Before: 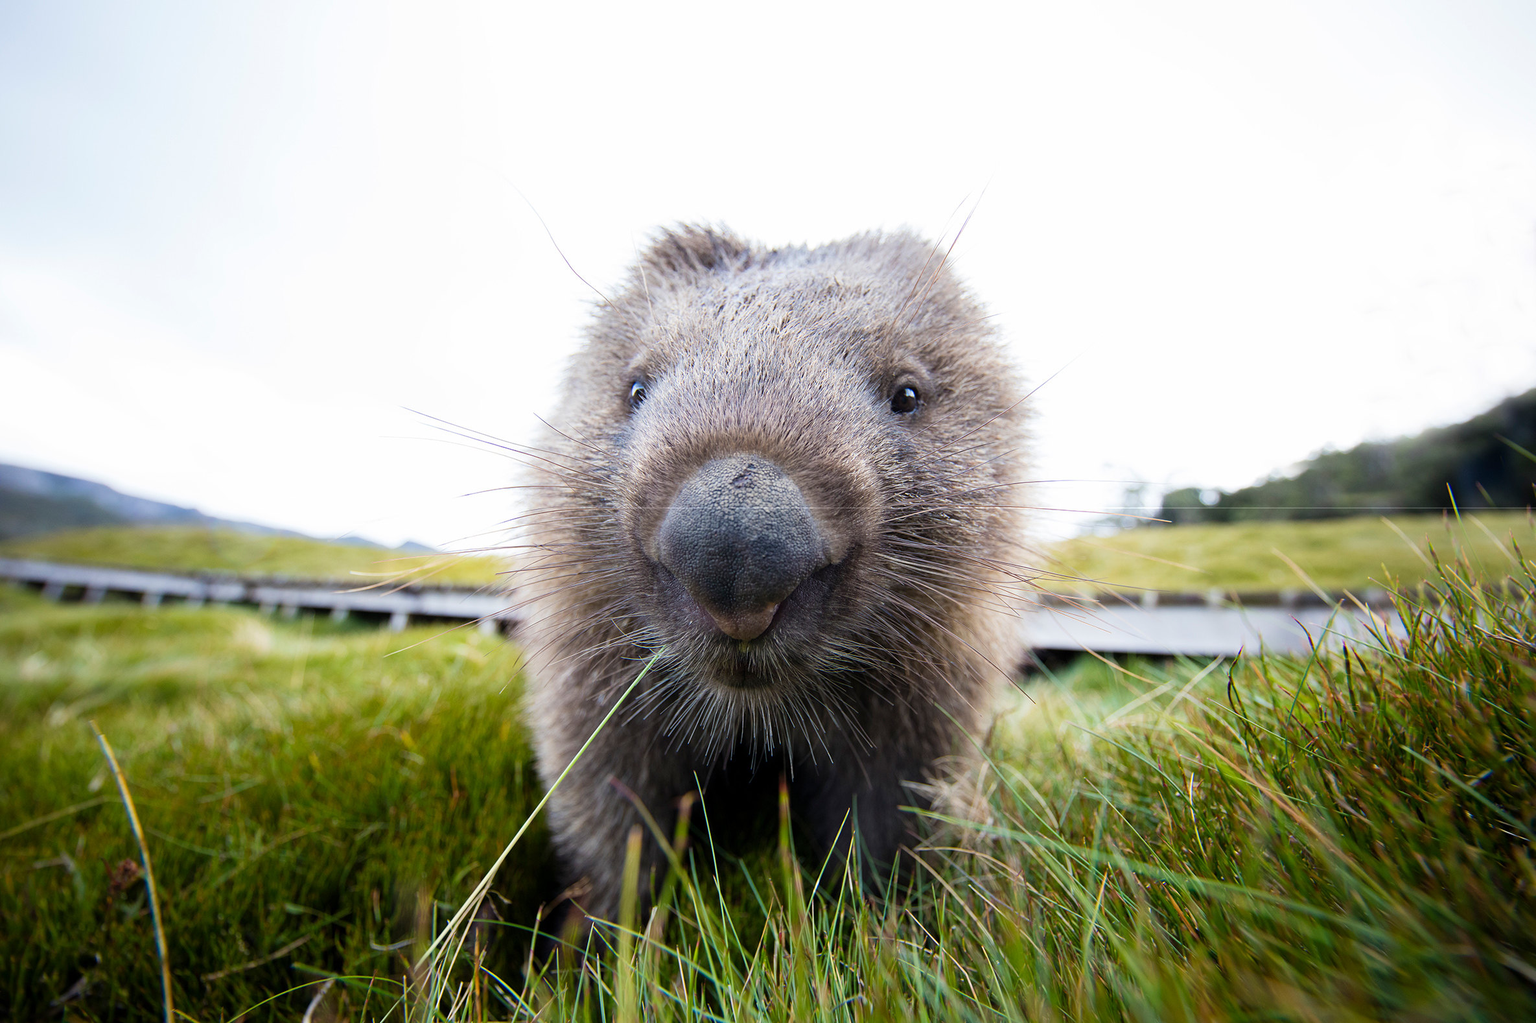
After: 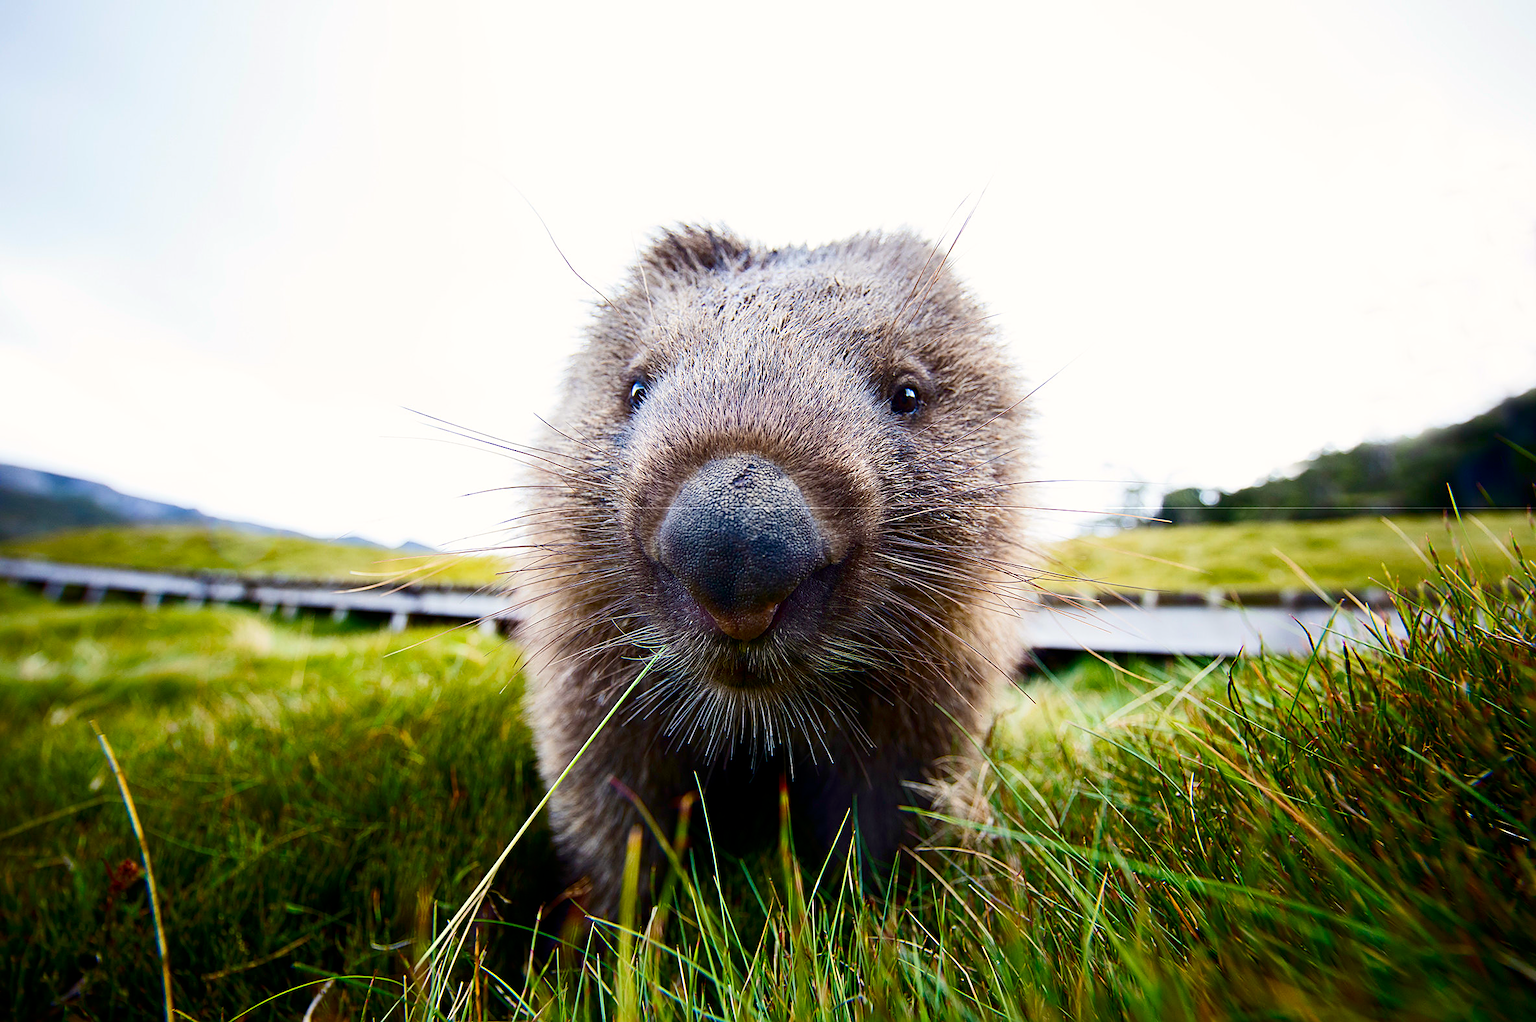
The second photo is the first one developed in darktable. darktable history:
sharpen: on, module defaults
shadows and highlights: radius 124.76, shadows 30.49, highlights -30.98, low approximation 0.01, soften with gaussian
tone equalizer: smoothing diameter 24.89%, edges refinement/feathering 13.79, preserve details guided filter
contrast brightness saturation: contrast 0.205, brightness -0.111, saturation 0.212
color balance rgb: linear chroma grading › global chroma 5.192%, perceptual saturation grading › global saturation 20%, perceptual saturation grading › highlights -25.011%, perceptual saturation grading › shadows 49.702%
color calibration: x 0.343, y 0.356, temperature 5113.93 K
